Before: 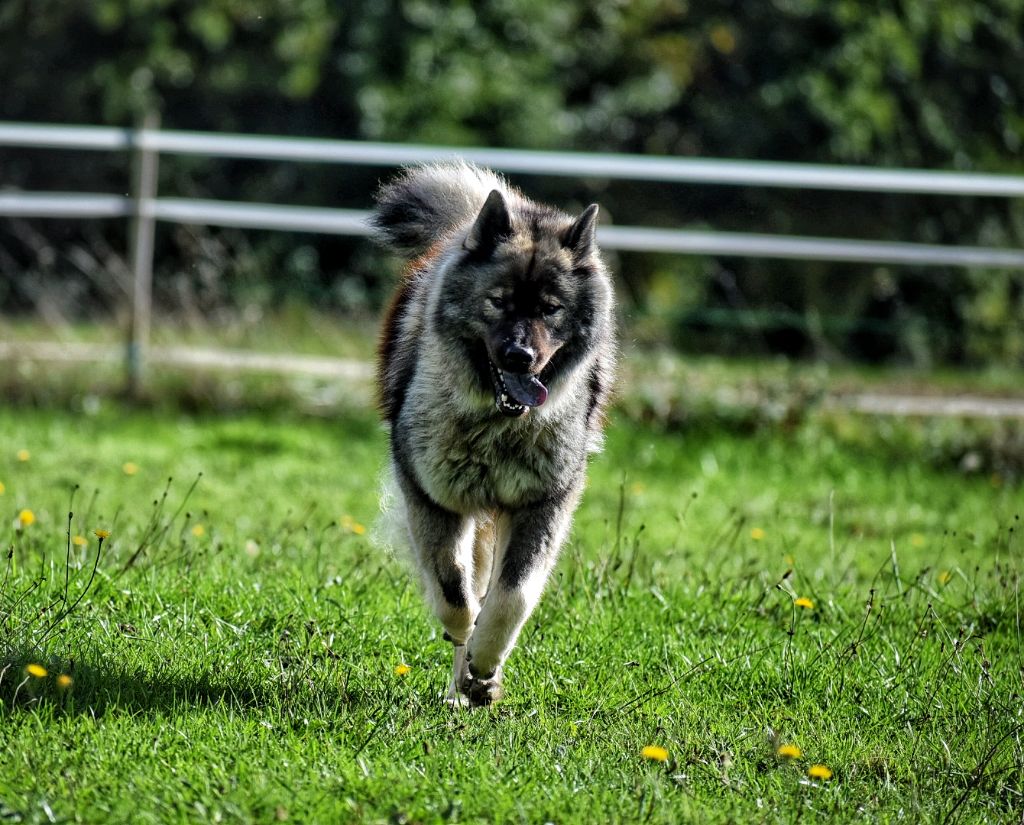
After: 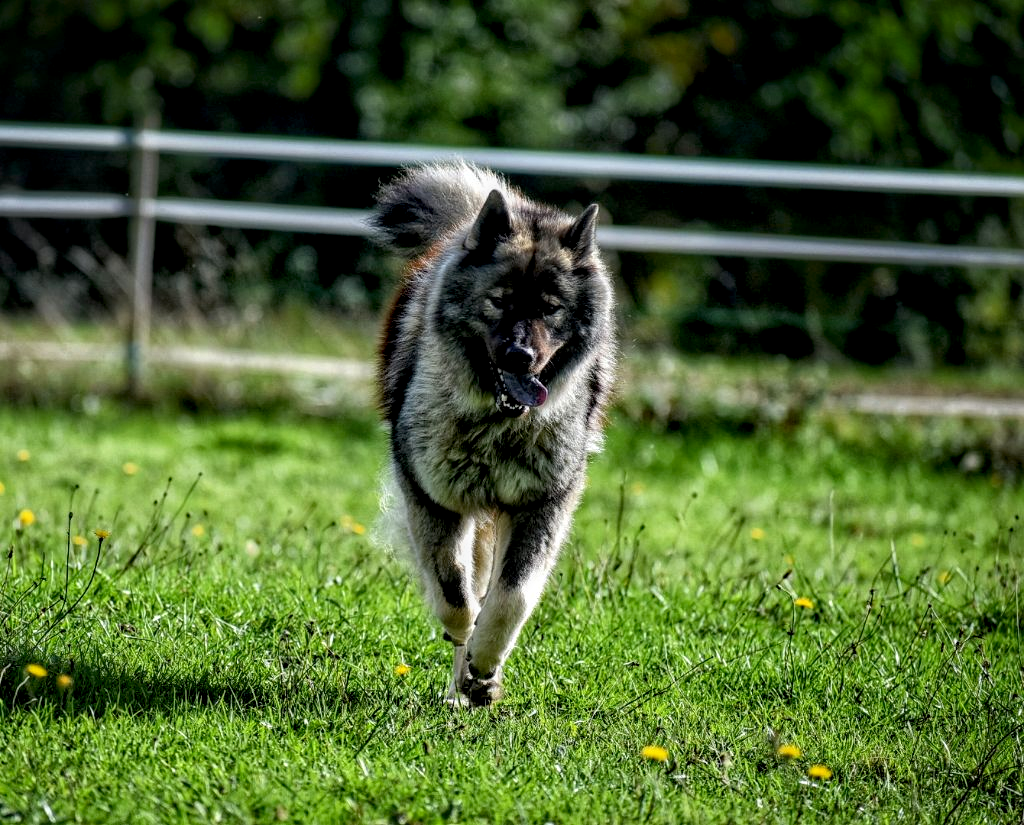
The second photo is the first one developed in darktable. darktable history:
local contrast: on, module defaults
exposure: black level correction 0.007, compensate highlight preservation false
rotate and perspective: automatic cropping original format, crop left 0, crop top 0
shadows and highlights: shadows -54.3, highlights 86.09, soften with gaussian
